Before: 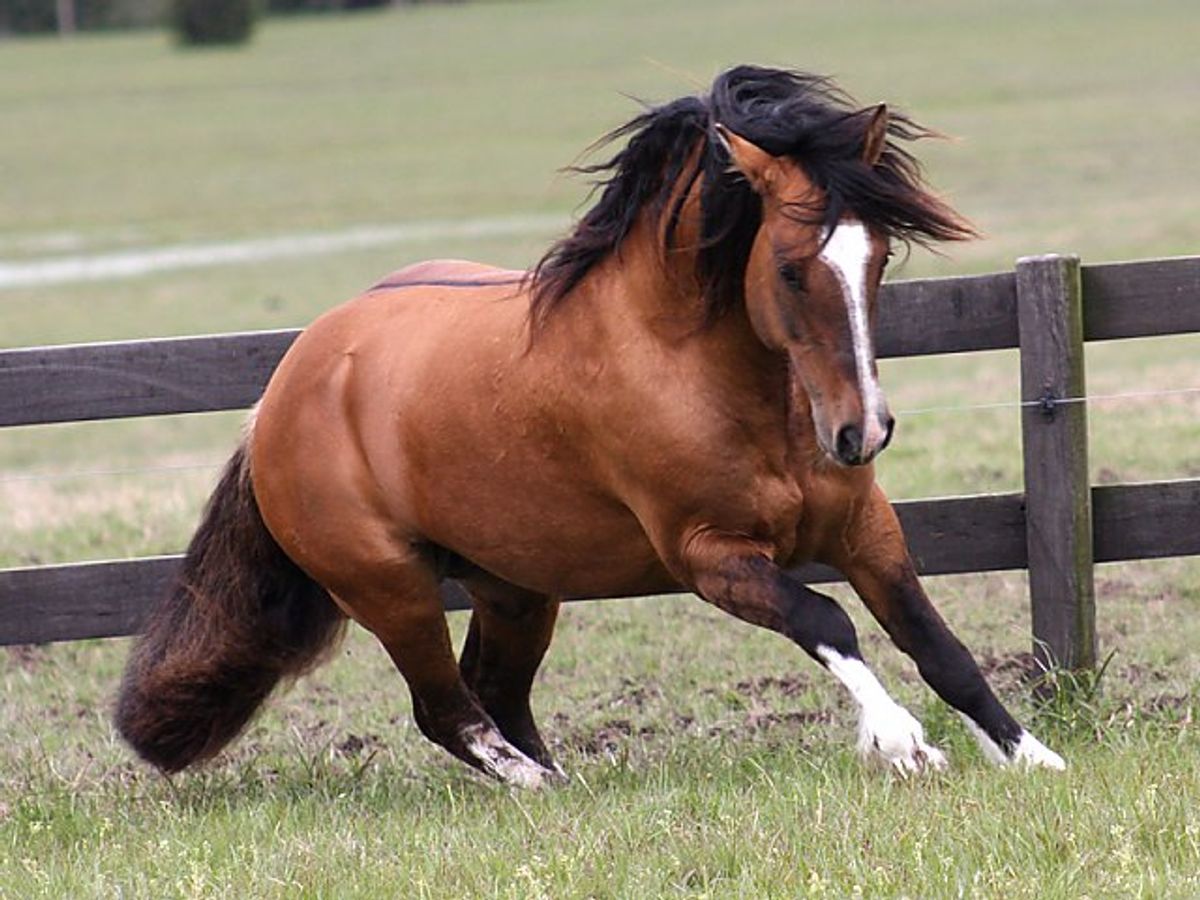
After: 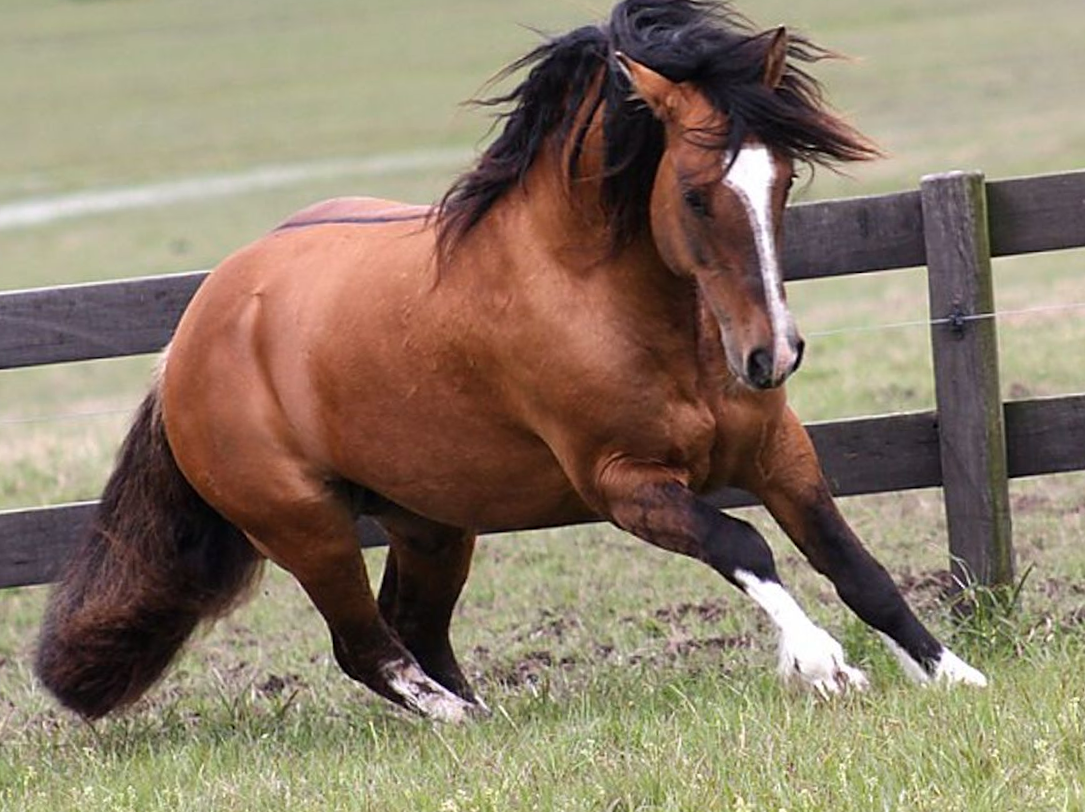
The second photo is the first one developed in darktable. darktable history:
crop and rotate: angle 1.93°, left 5.567%, top 5.701%
